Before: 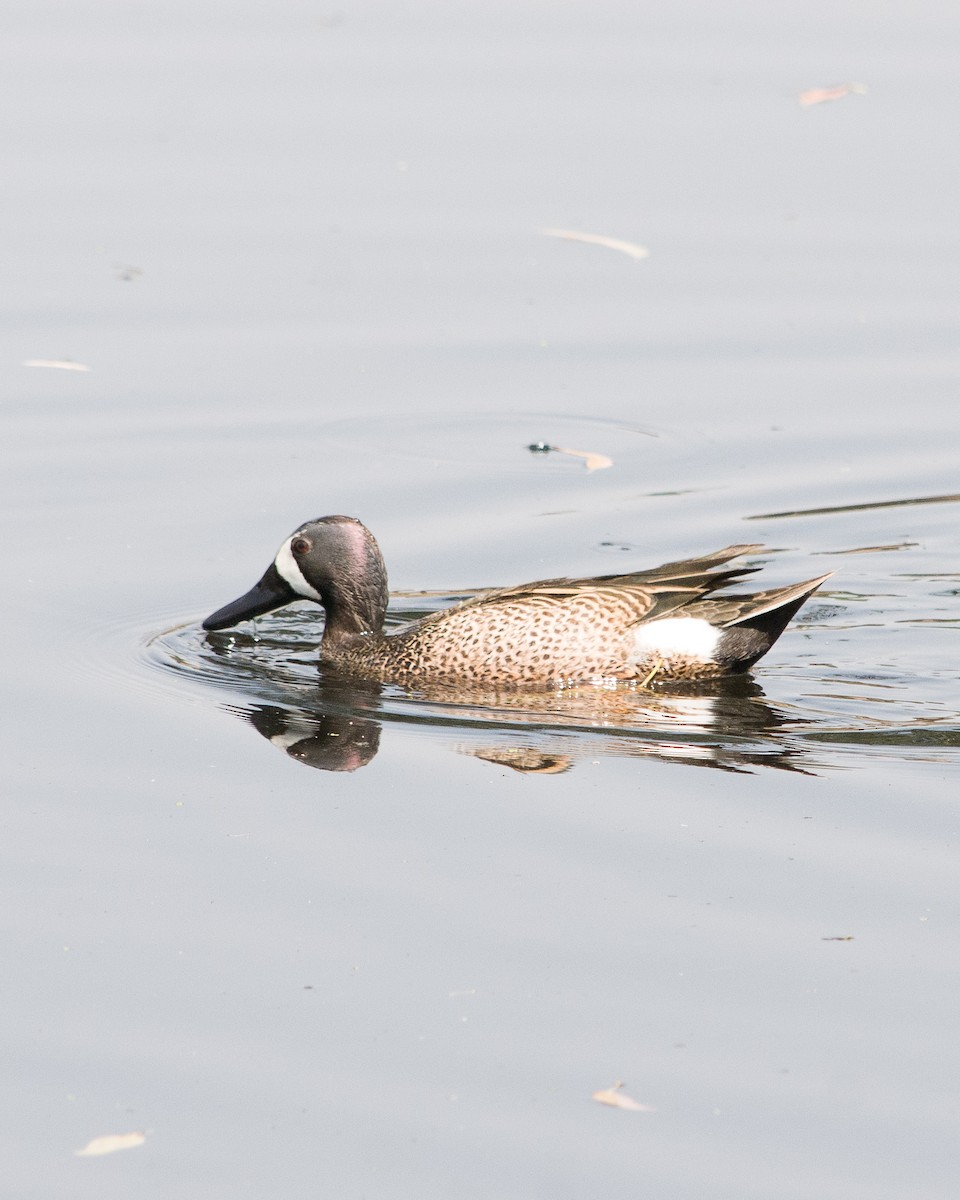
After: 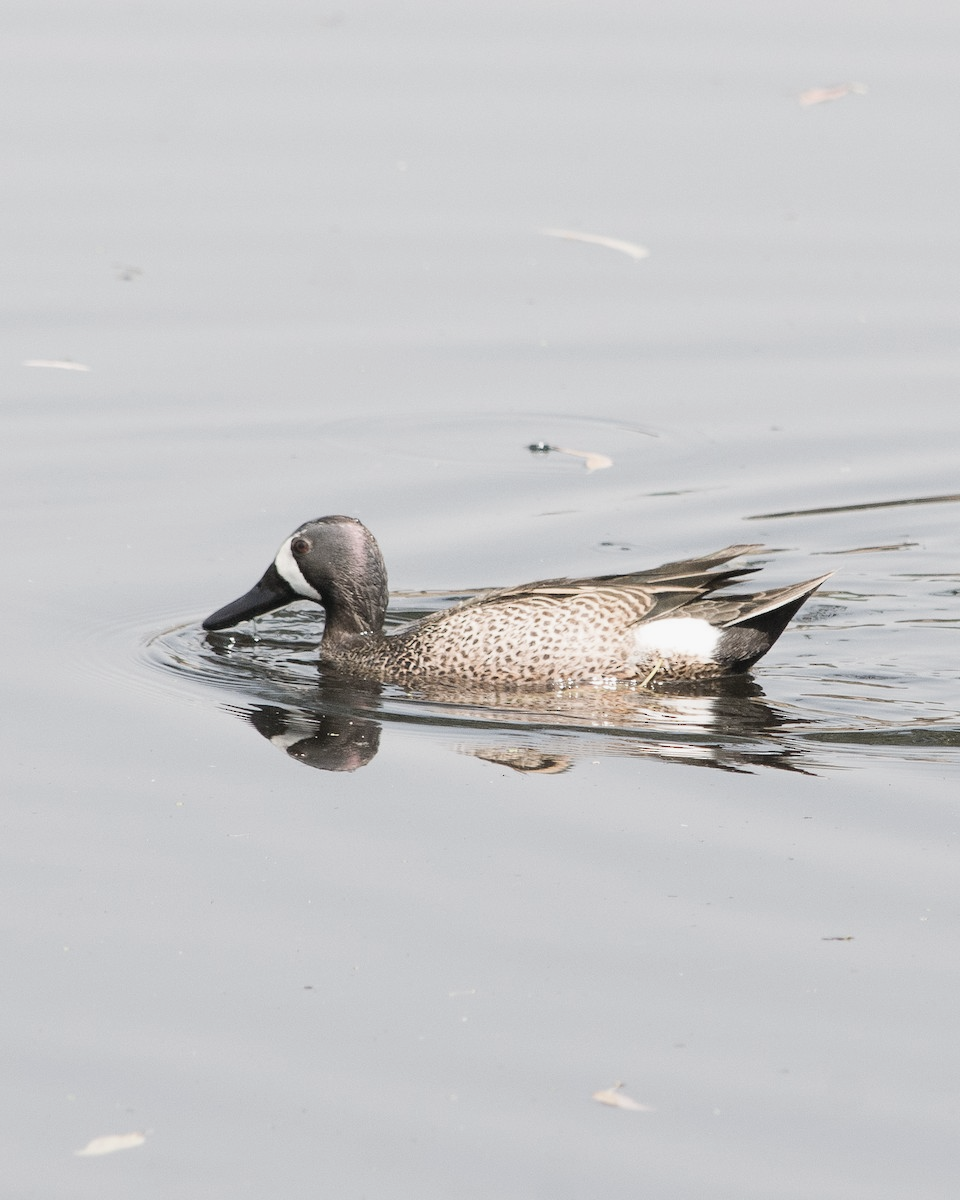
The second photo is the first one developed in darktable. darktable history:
tone equalizer: edges refinement/feathering 500, mask exposure compensation -1.57 EV, preserve details no
contrast brightness saturation: contrast -0.053, saturation -0.408
